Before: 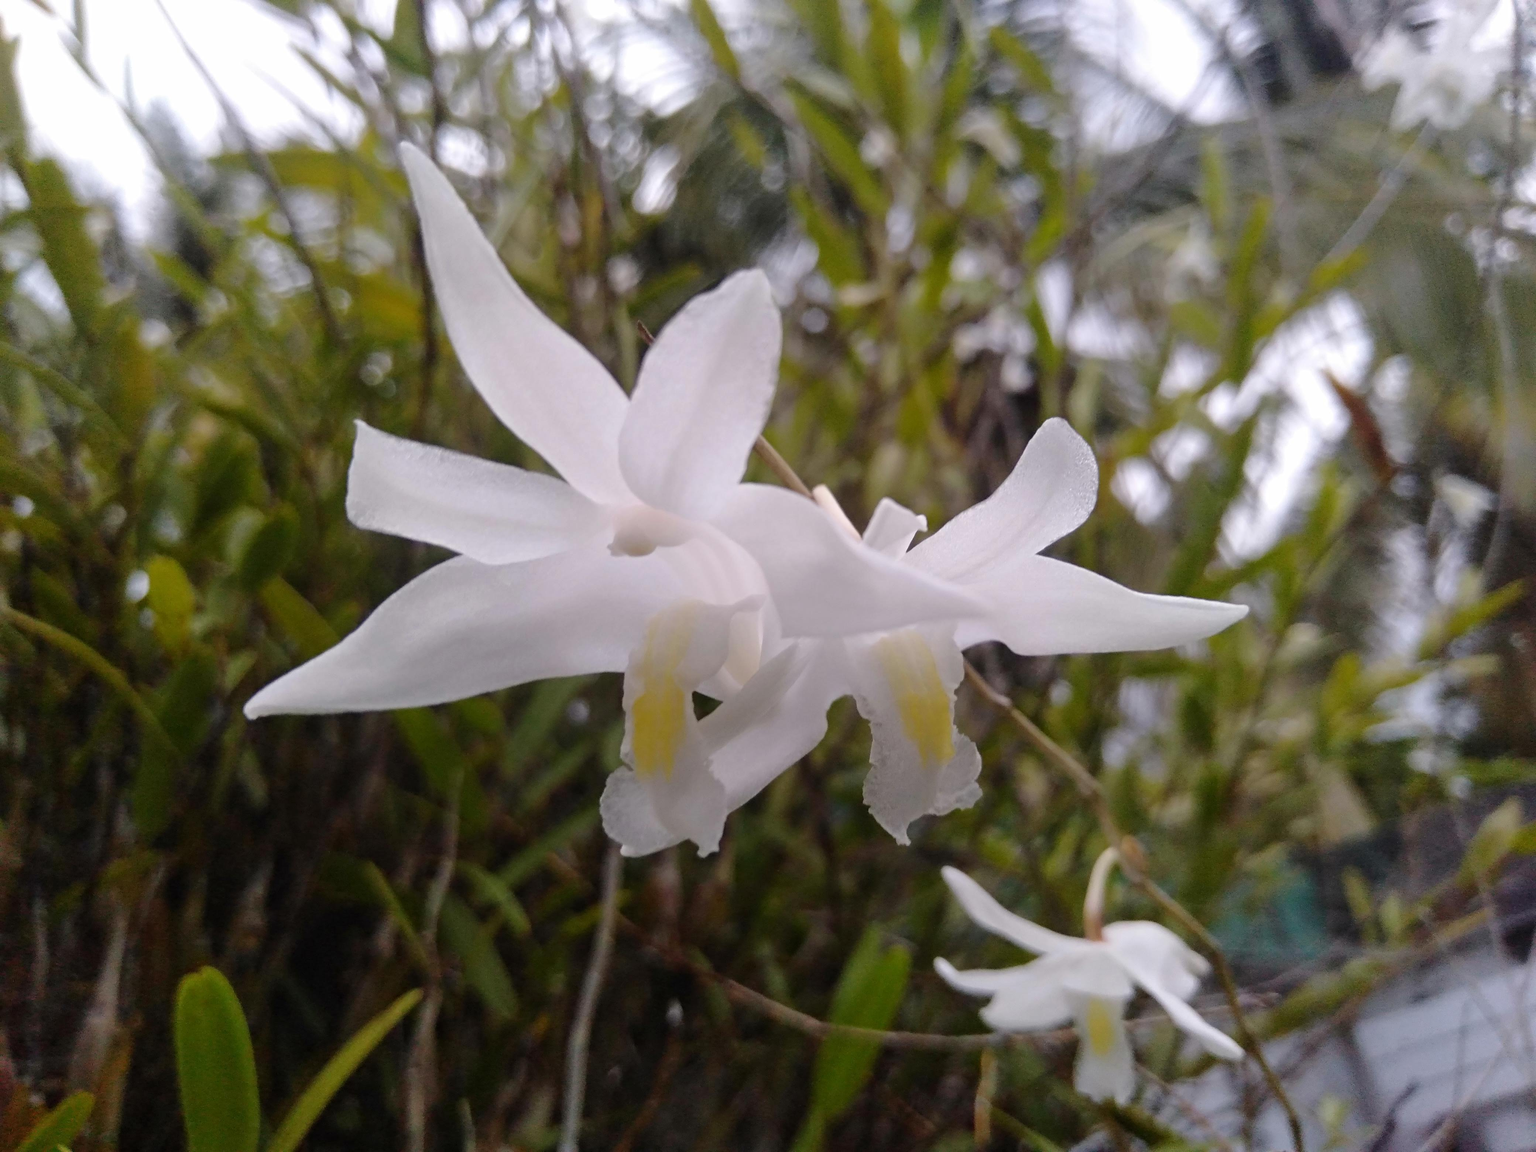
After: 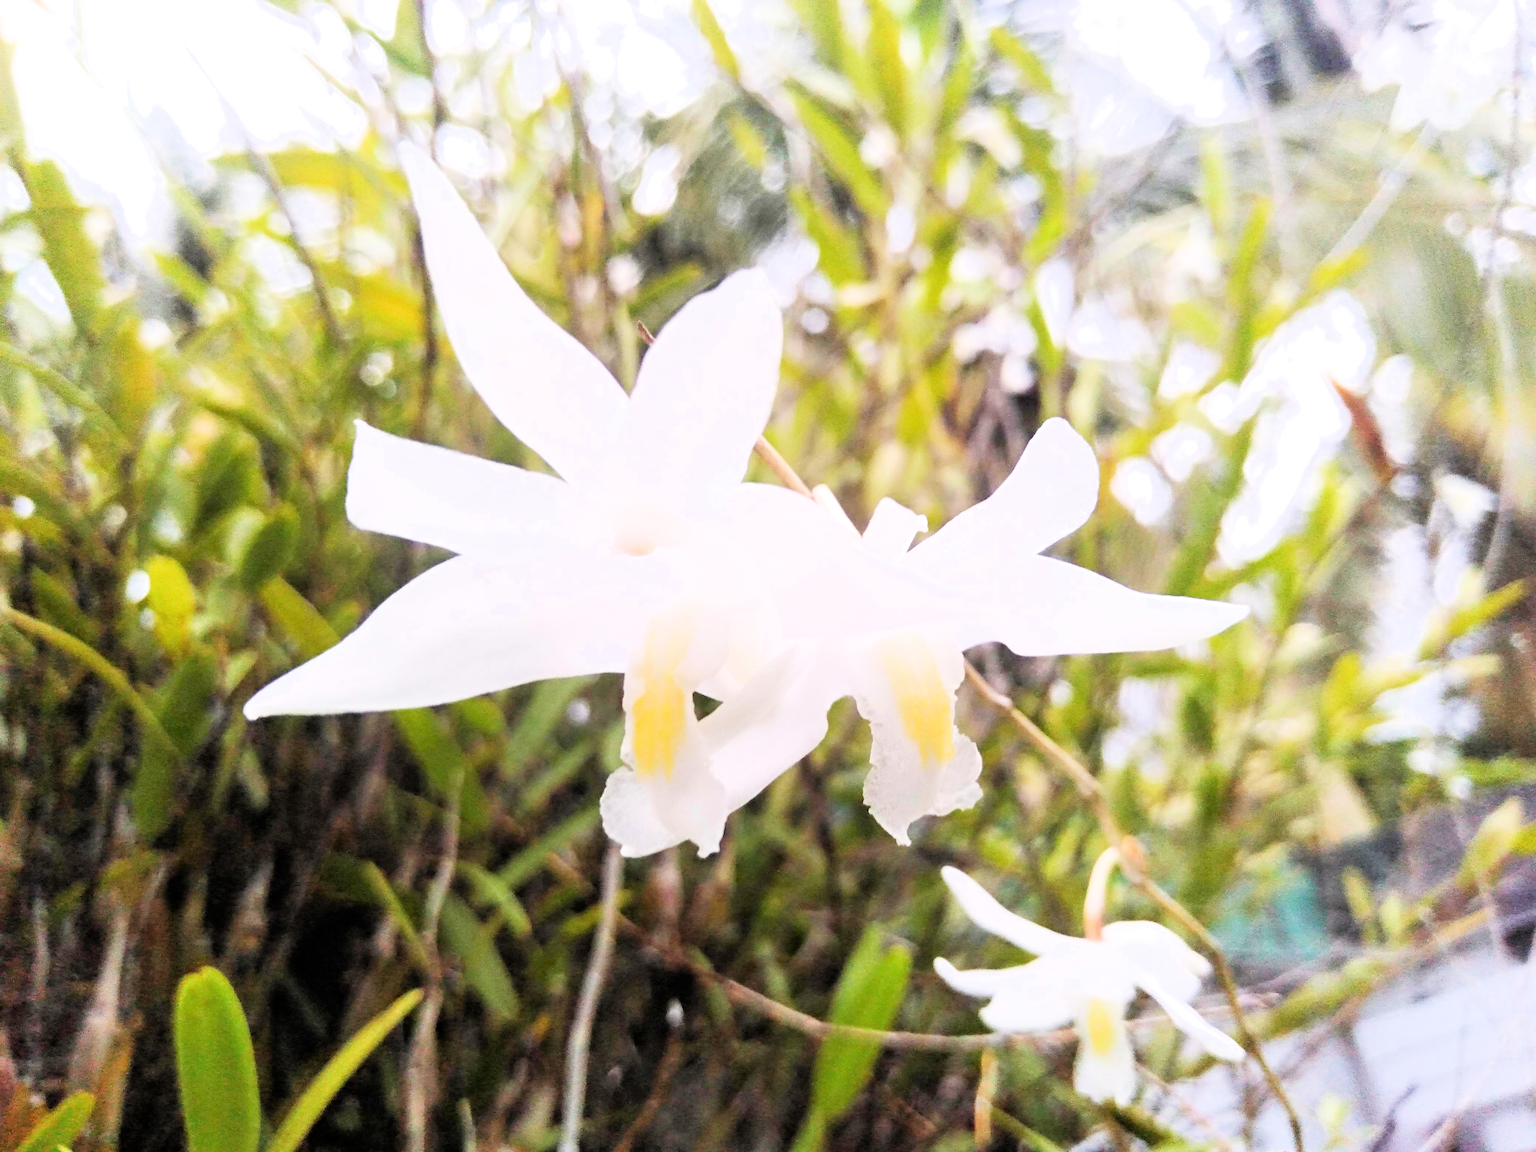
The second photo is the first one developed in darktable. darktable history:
tone equalizer: -8 EV -0.405 EV, -7 EV -0.377 EV, -6 EV -0.327 EV, -5 EV -0.244 EV, -3 EV 0.2 EV, -2 EV 0.313 EV, -1 EV 0.41 EV, +0 EV 0.392 EV
filmic rgb: black relative exposure -7.77 EV, white relative exposure 4.43 EV, target black luminance 0%, hardness 3.76, latitude 50.75%, contrast 1.069, highlights saturation mix 9.51%, shadows ↔ highlights balance -0.215%
exposure: black level correction 0, exposure 2.108 EV, compensate highlight preservation false
